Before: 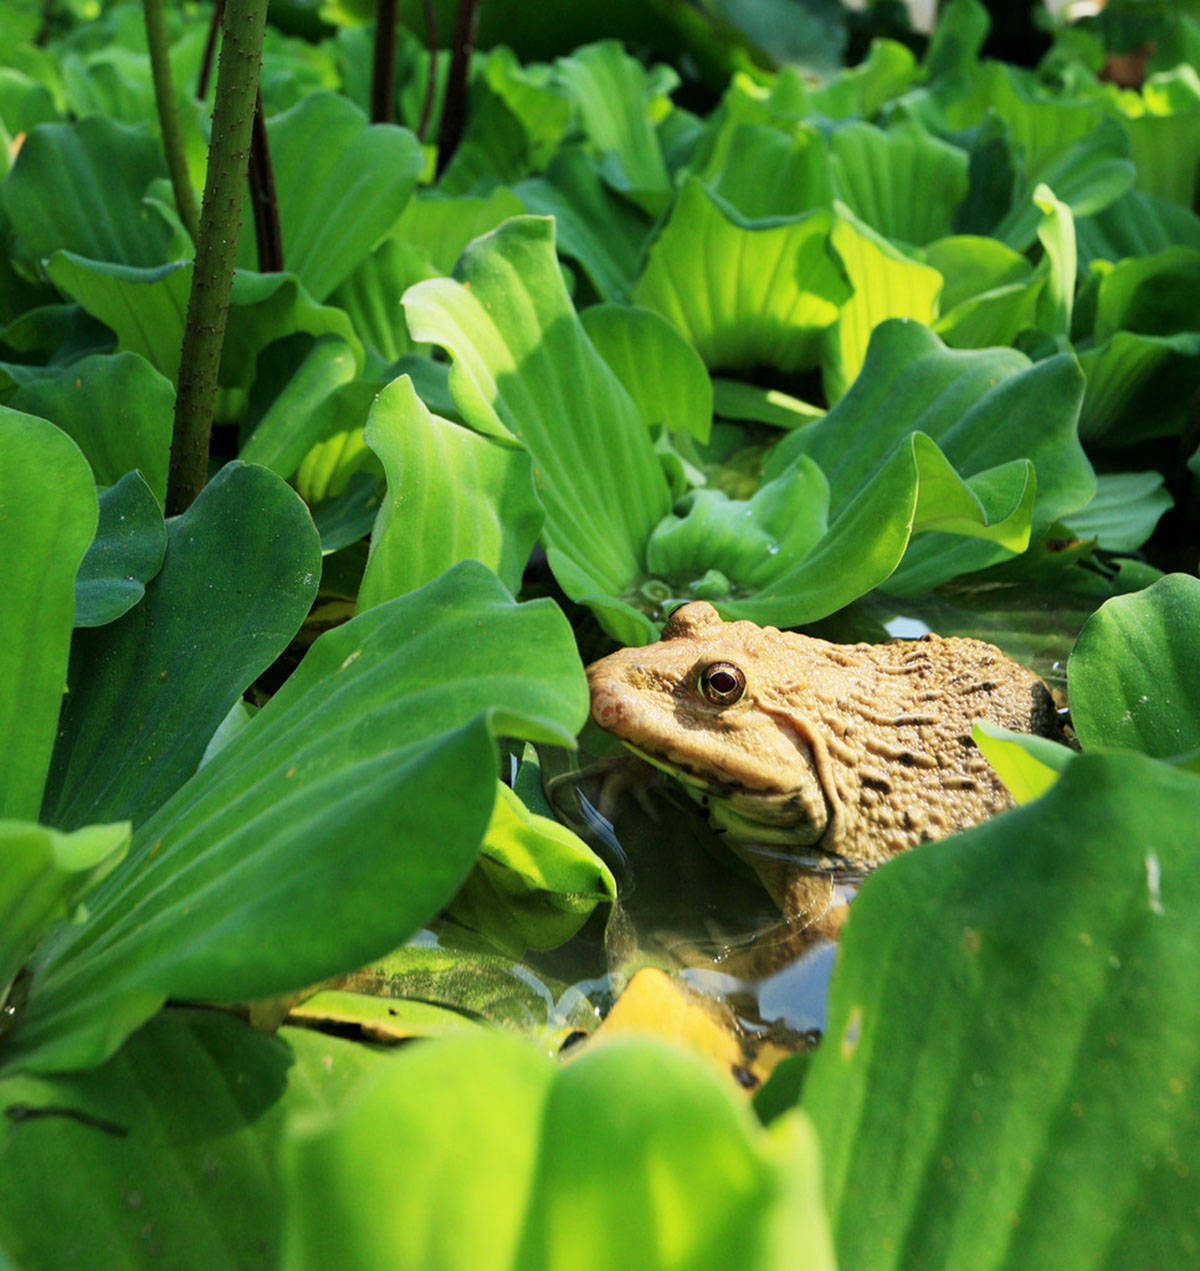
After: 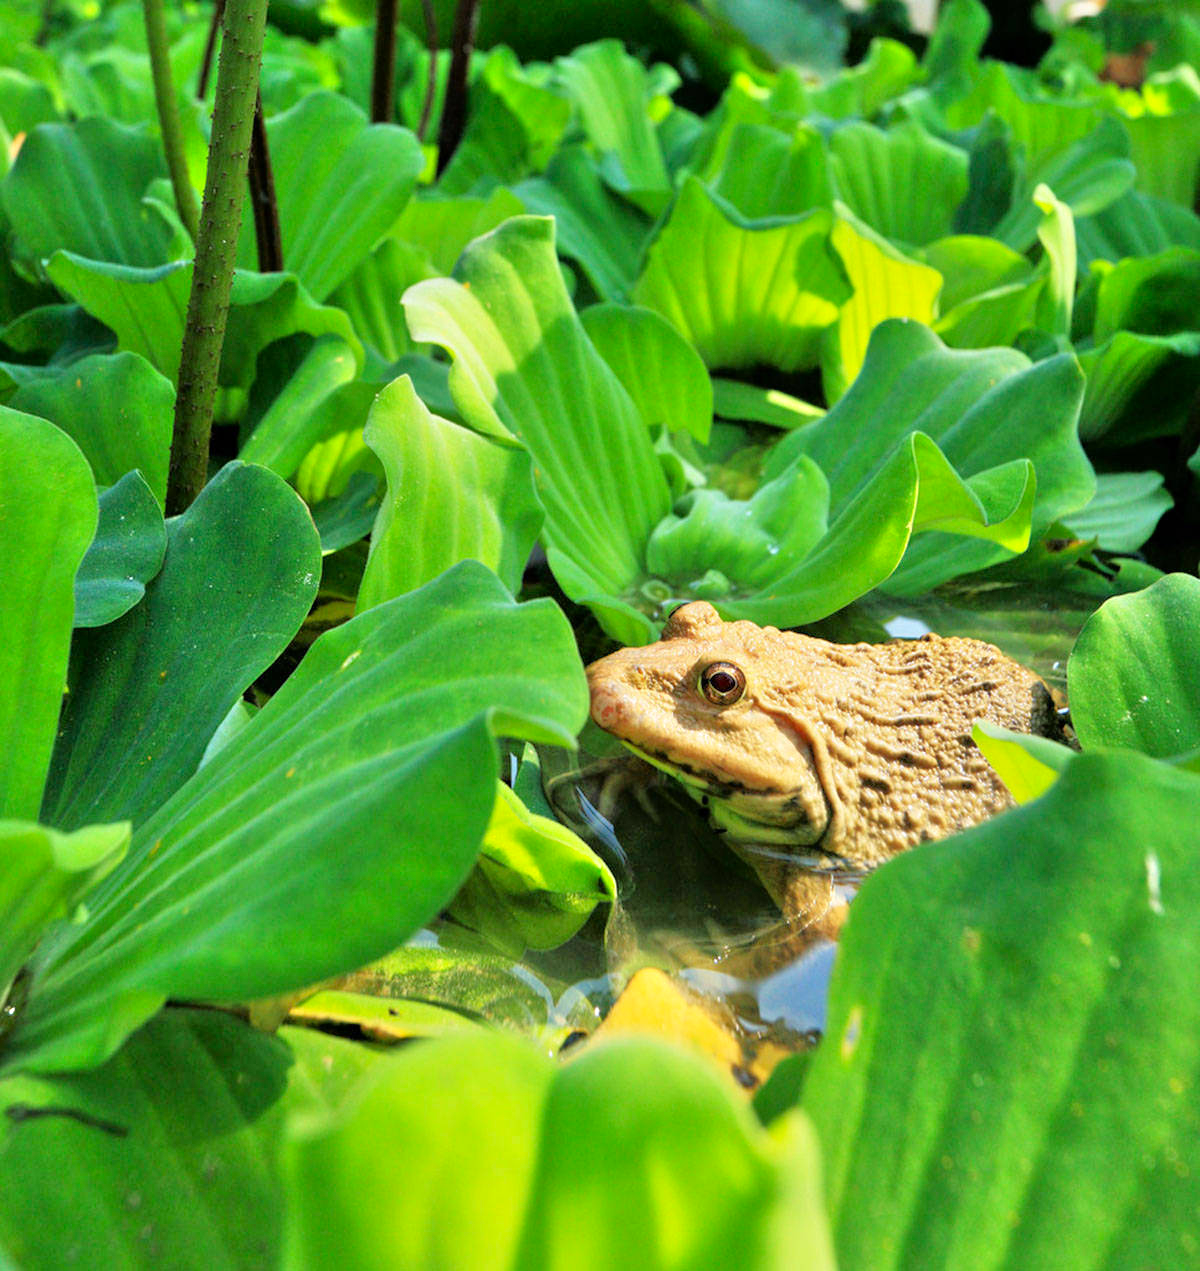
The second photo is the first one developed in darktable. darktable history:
contrast brightness saturation: saturation 0.1
tone equalizer: -7 EV 0.15 EV, -6 EV 0.6 EV, -5 EV 1.15 EV, -4 EV 1.33 EV, -3 EV 1.15 EV, -2 EV 0.6 EV, -1 EV 0.15 EV, mask exposure compensation -0.5 EV
